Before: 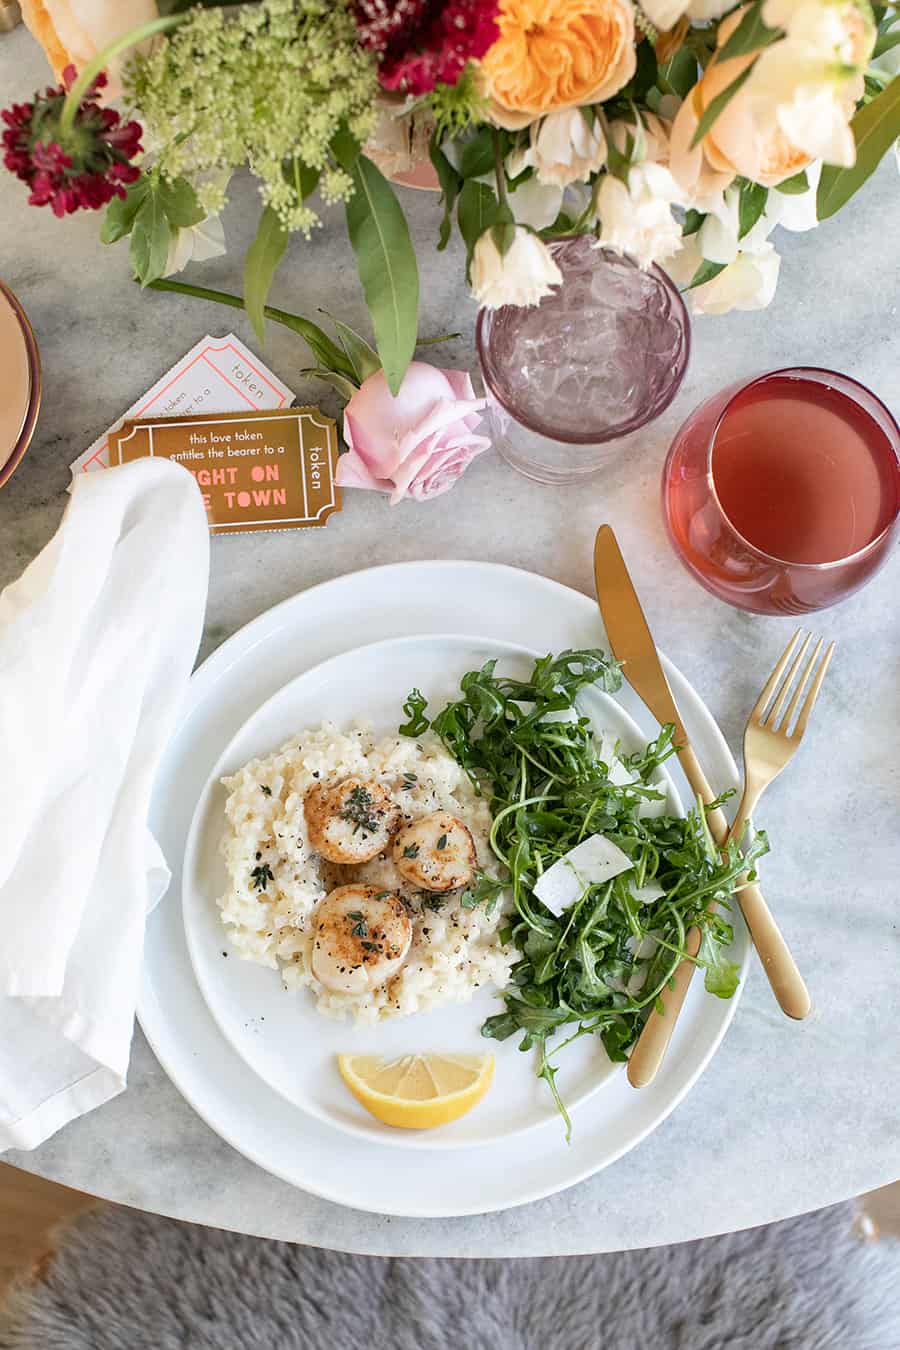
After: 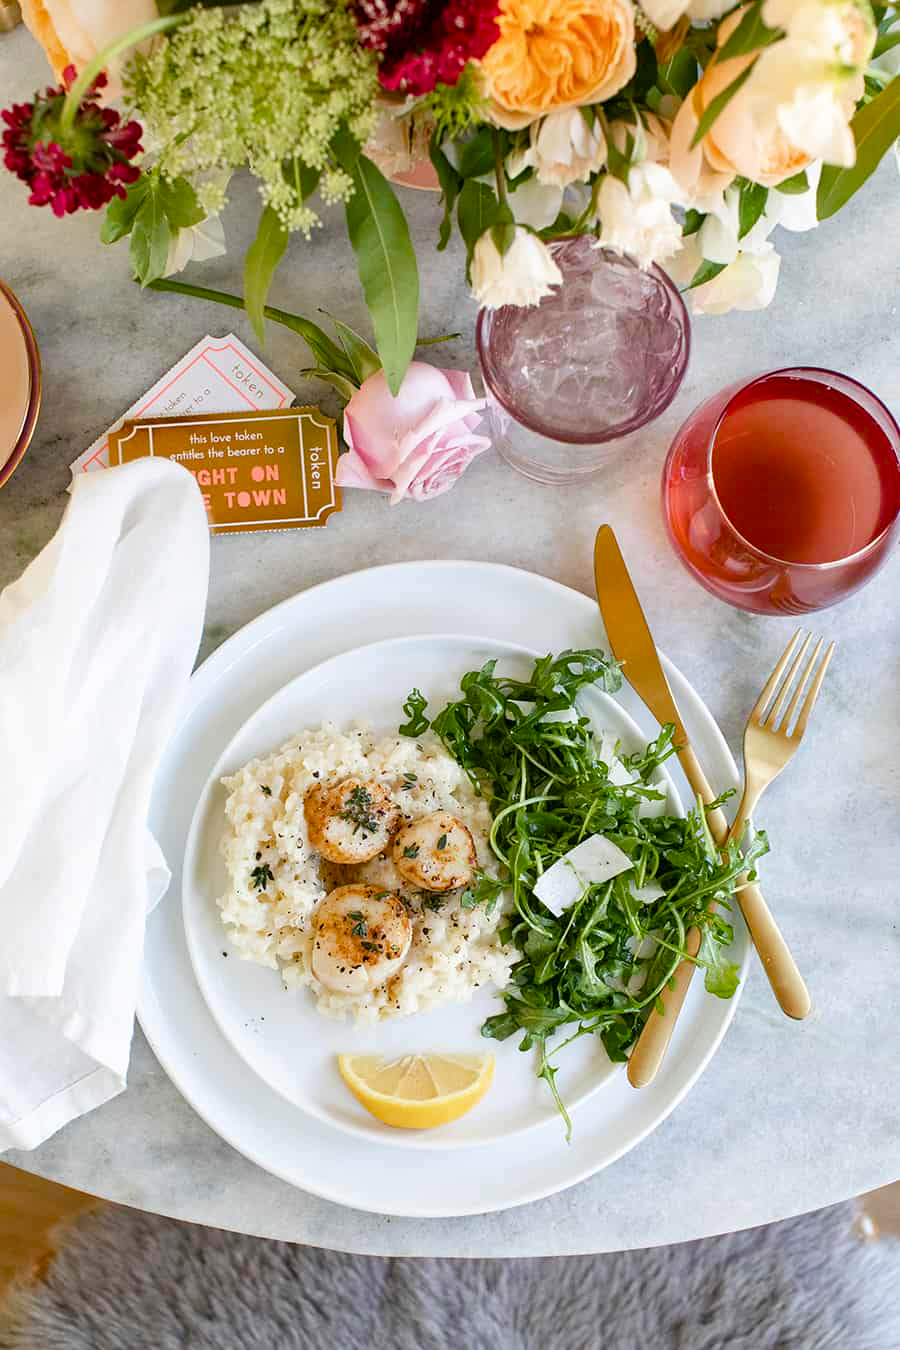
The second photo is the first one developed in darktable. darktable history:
color balance rgb: perceptual saturation grading › global saturation 20%, perceptual saturation grading › highlights -25.912%, perceptual saturation grading › shadows 50.296%, global vibrance 20%
